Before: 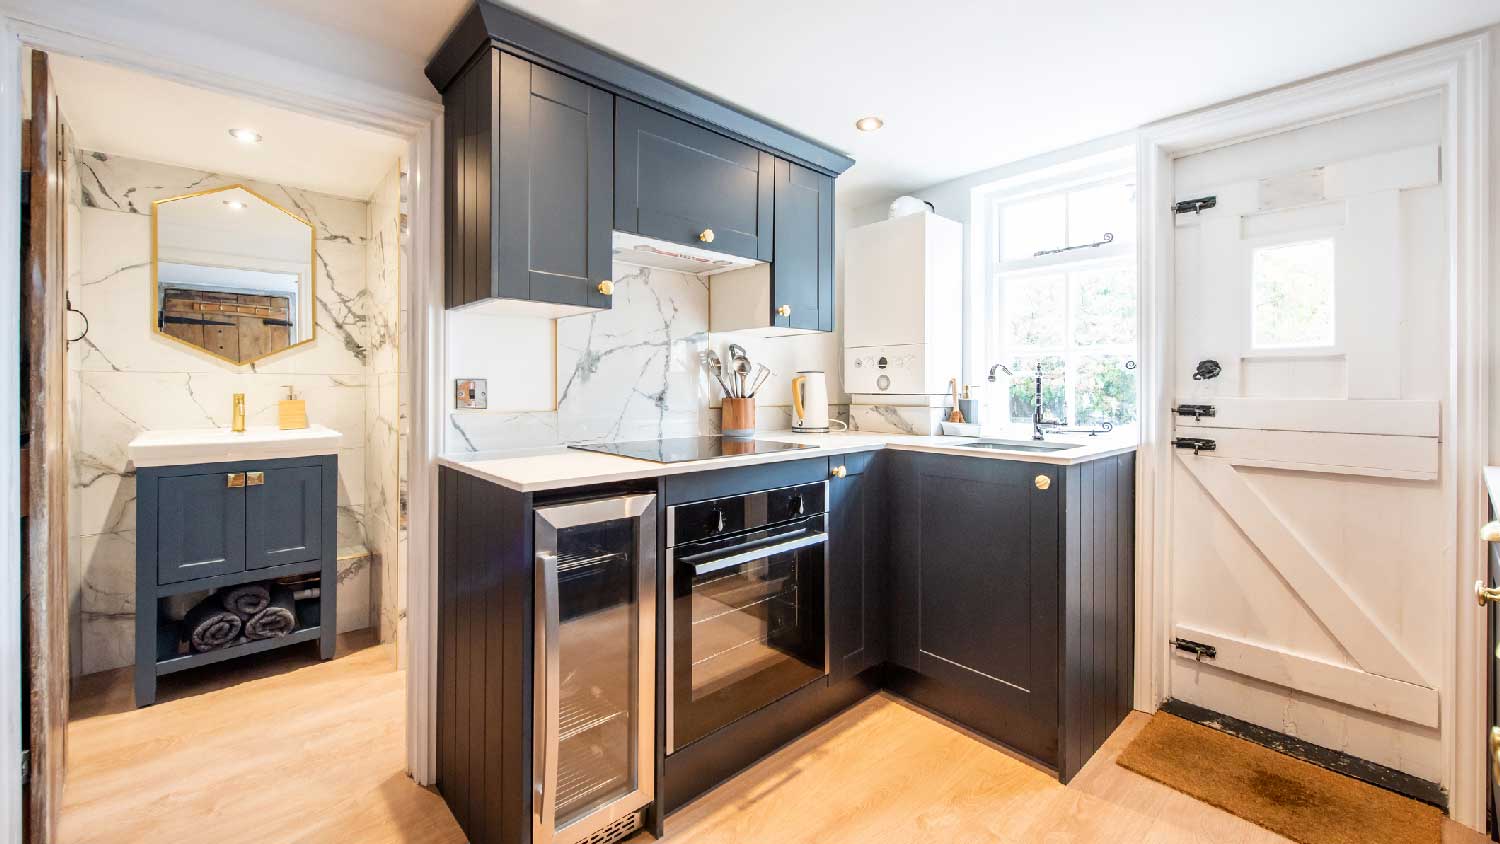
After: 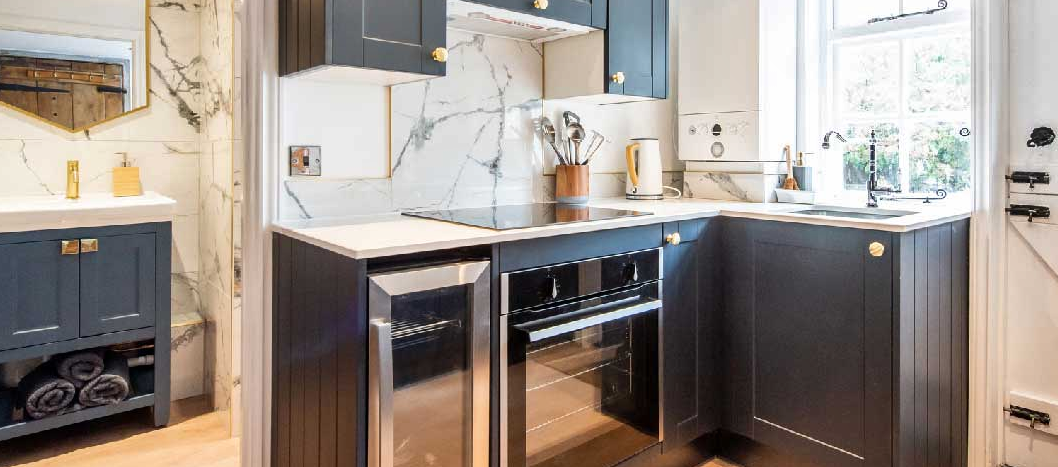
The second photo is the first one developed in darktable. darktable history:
crop: left 11.123%, top 27.61%, right 18.3%, bottom 17.034%
shadows and highlights: low approximation 0.01, soften with gaussian
